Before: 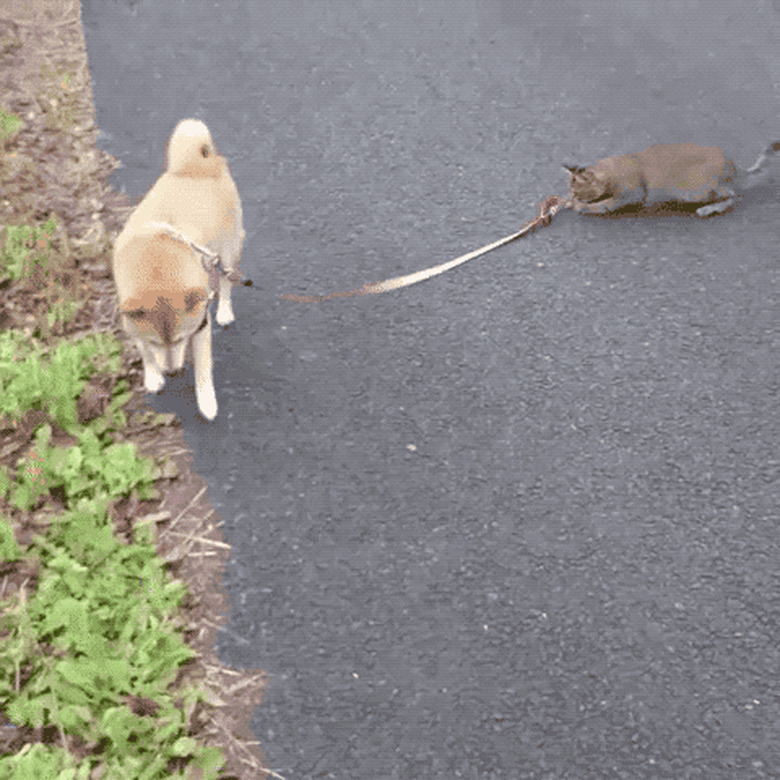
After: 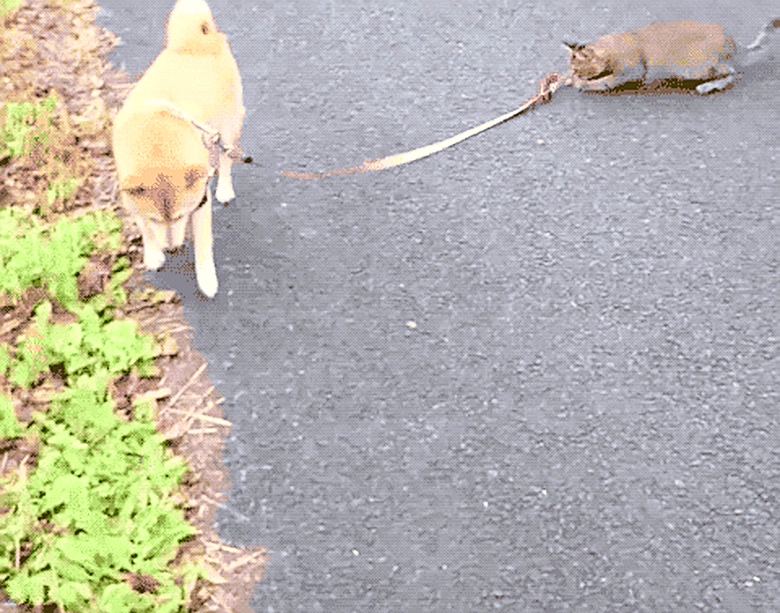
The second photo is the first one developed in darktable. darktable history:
base curve: curves: ch0 [(0, 0) (0.036, 0.037) (0.121, 0.228) (0.46, 0.76) (0.859, 0.983) (1, 1)]
crop and rotate: top 15.791%, bottom 5.524%
color zones: curves: ch0 [(0.224, 0.526) (0.75, 0.5)]; ch1 [(0.055, 0.526) (0.224, 0.761) (0.377, 0.526) (0.75, 0.5)]
sharpen: on, module defaults
